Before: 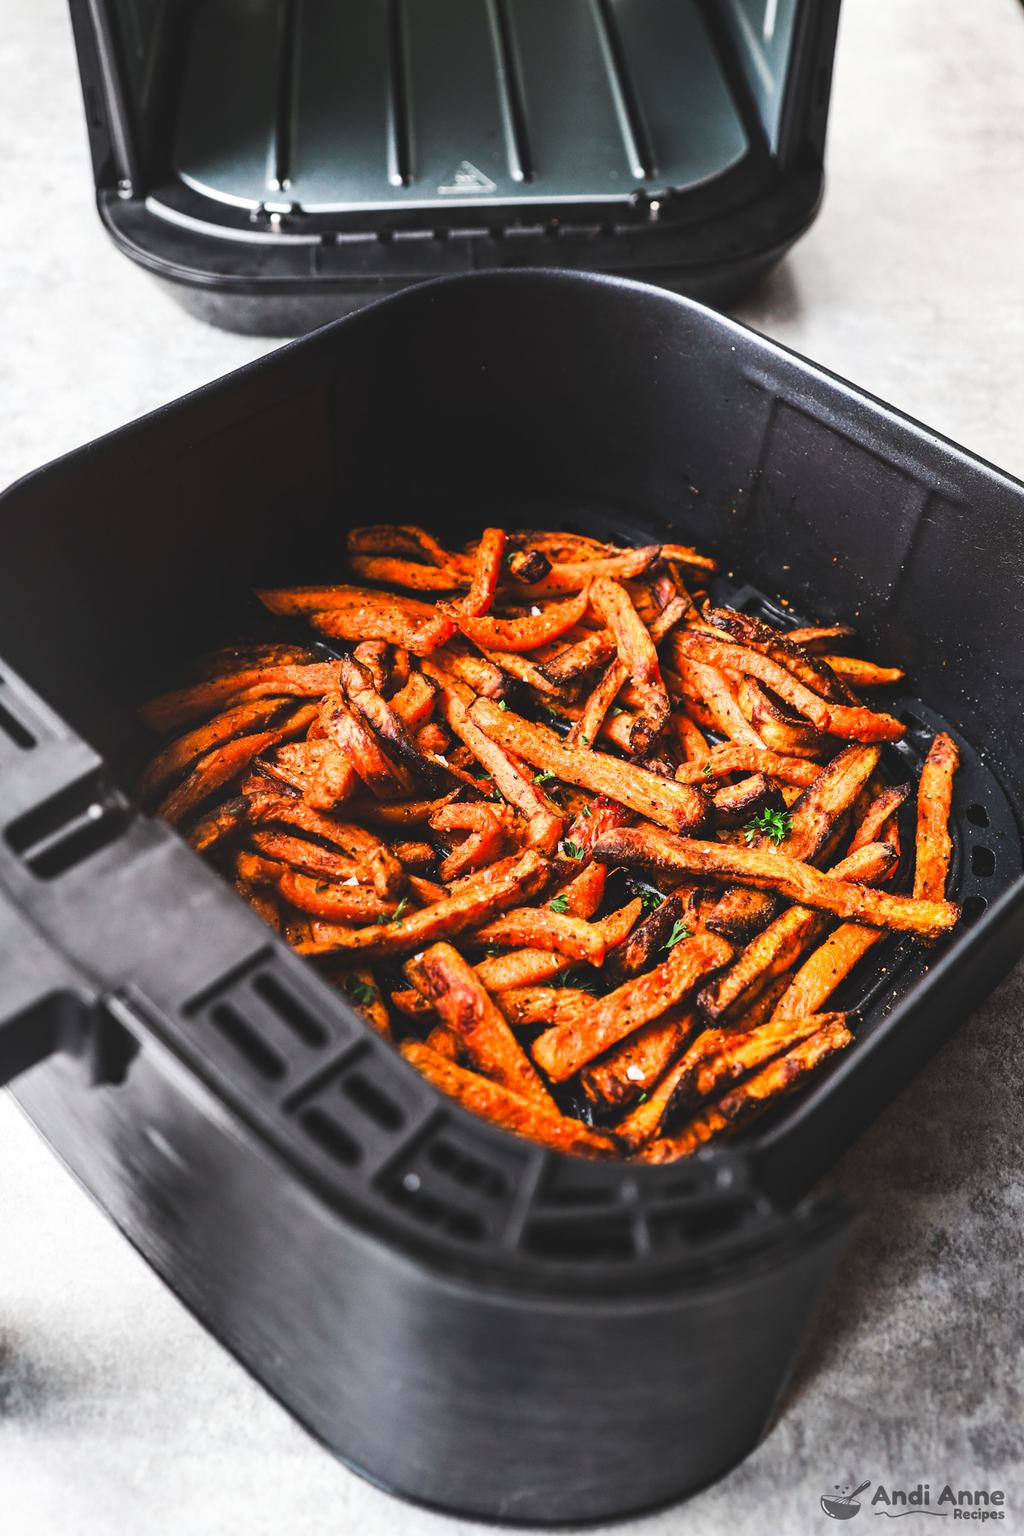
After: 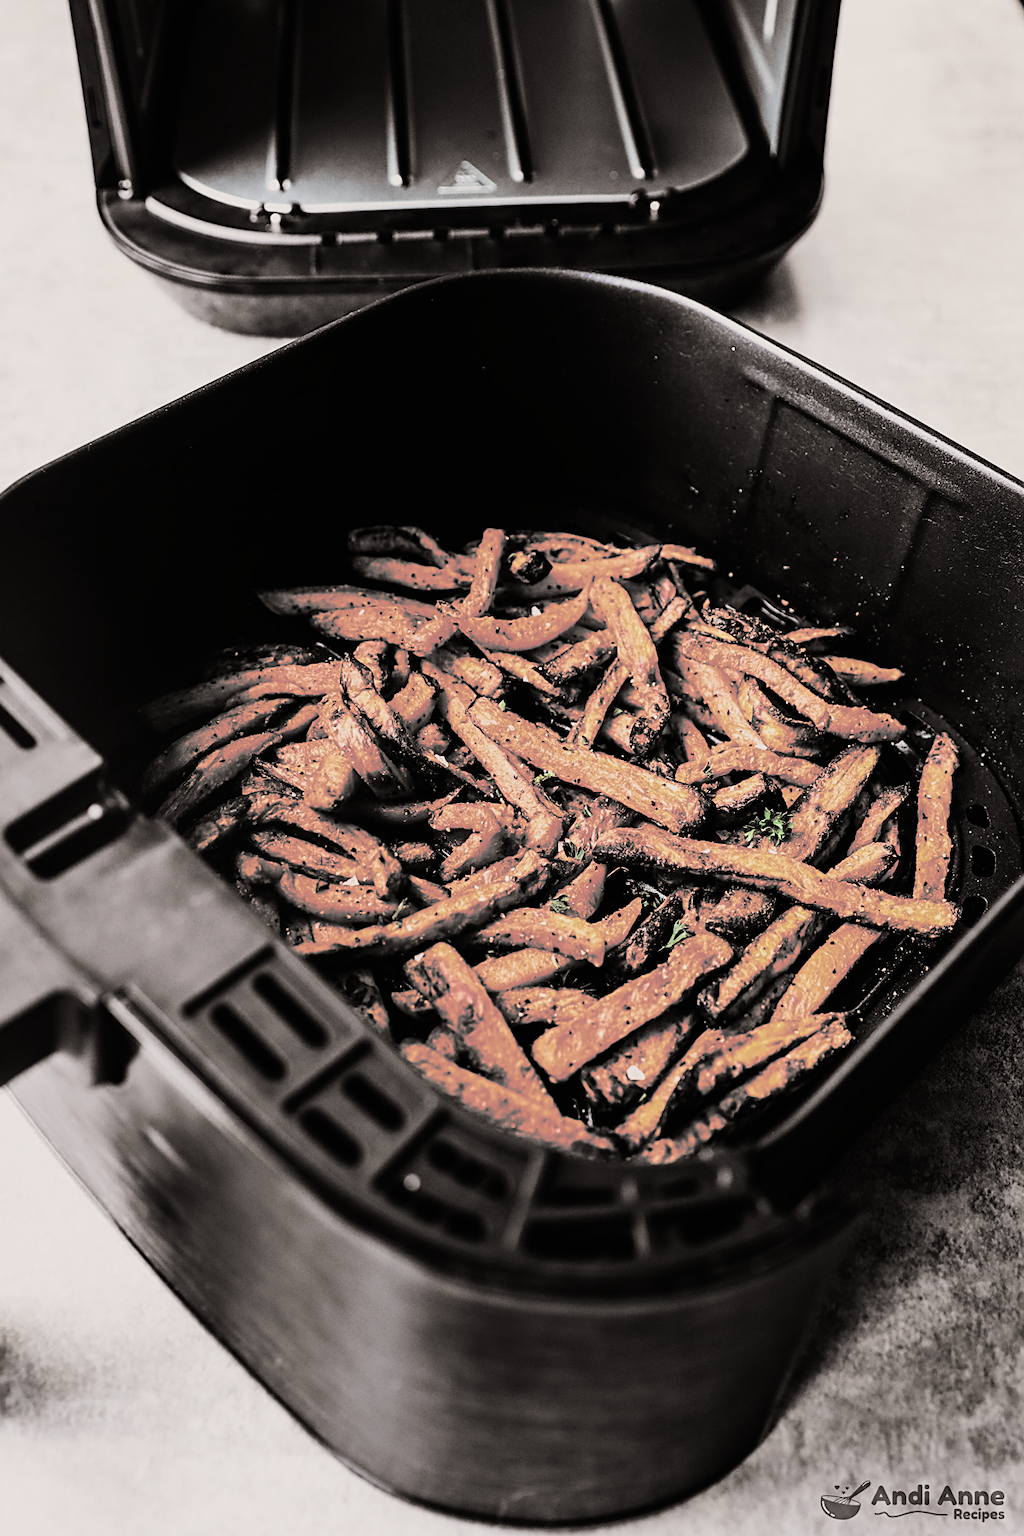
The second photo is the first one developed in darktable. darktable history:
split-toning: shadows › hue 26°, shadows › saturation 0.09, highlights › hue 40°, highlights › saturation 0.18, balance -63, compress 0%
sharpen: on, module defaults
color balance rgb: shadows lift › hue 87.51°, highlights gain › chroma 1.62%, highlights gain › hue 55.1°, global offset › chroma 0.06%, global offset › hue 253.66°, linear chroma grading › global chroma 0.5%
filmic rgb: black relative exposure -5 EV, hardness 2.88, contrast 1.3, highlights saturation mix -30%
